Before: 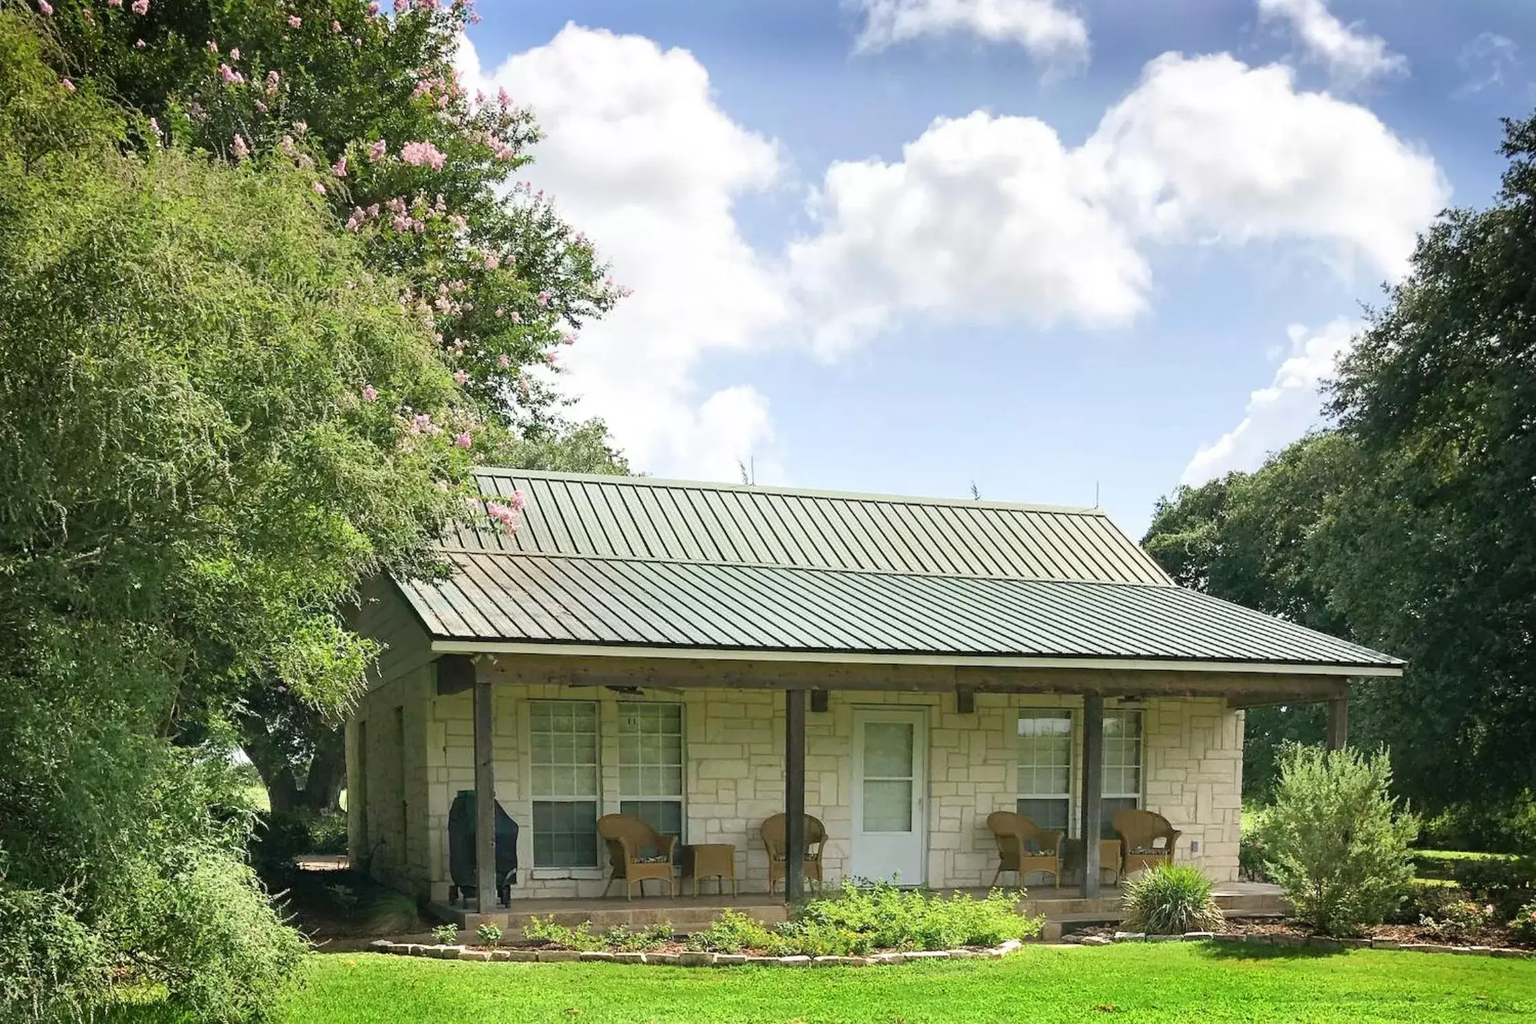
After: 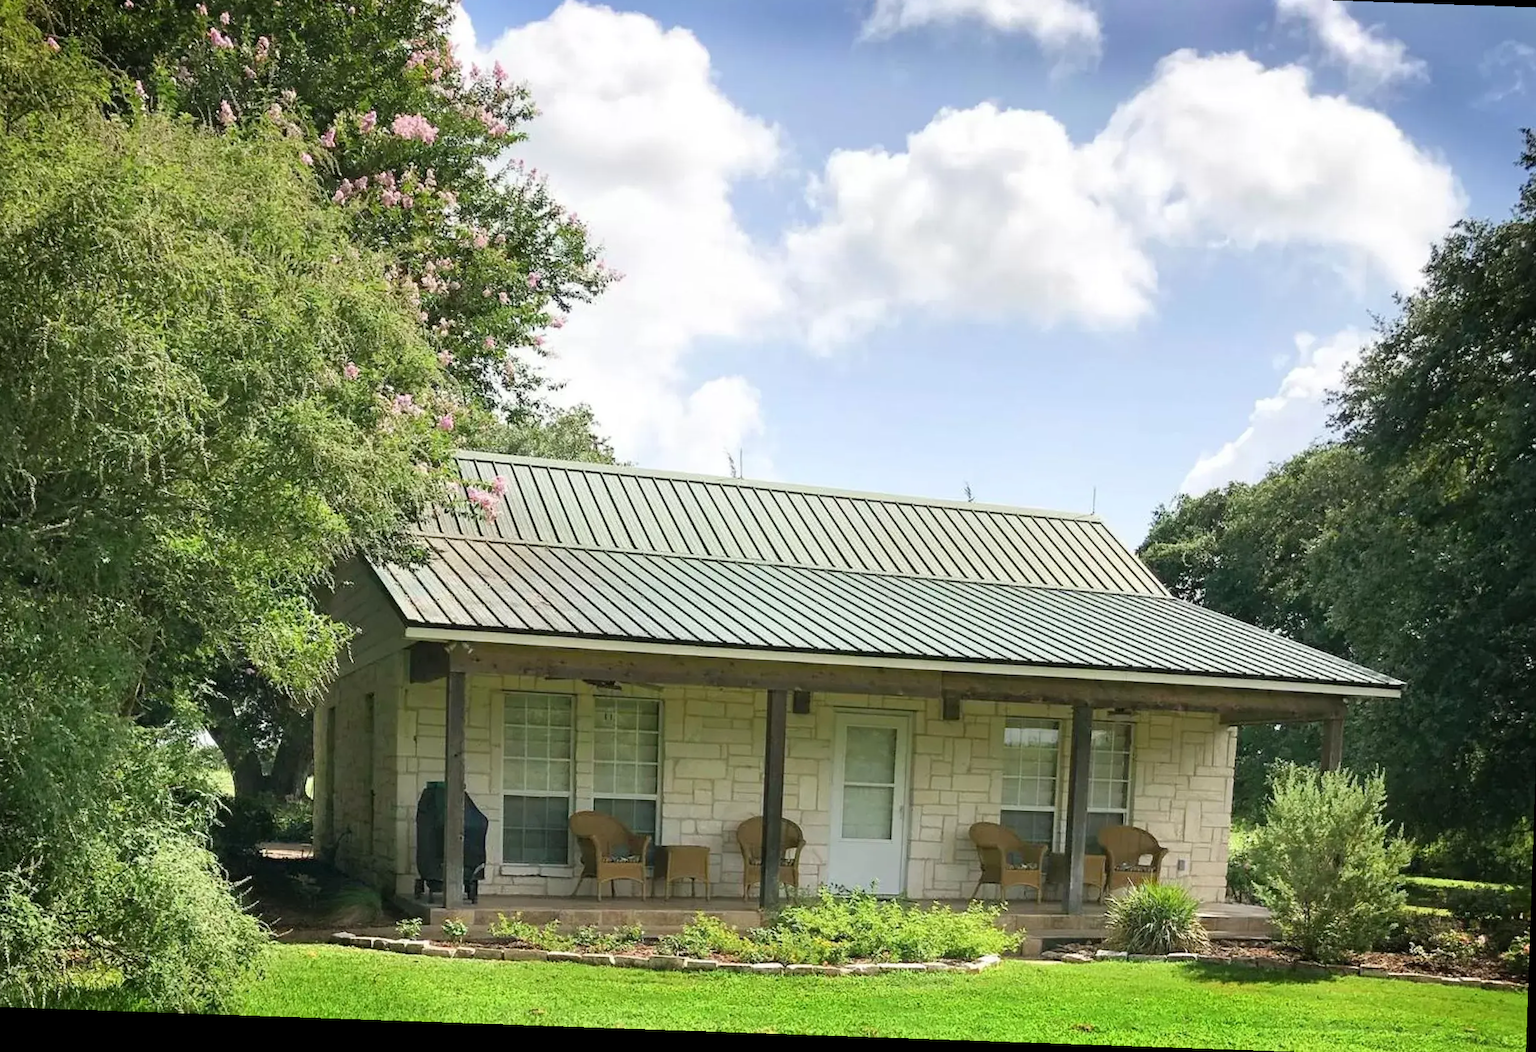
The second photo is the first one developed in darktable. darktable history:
crop and rotate: angle -1.98°, left 3.152%, top 4.18%, right 1.568%, bottom 0.51%
